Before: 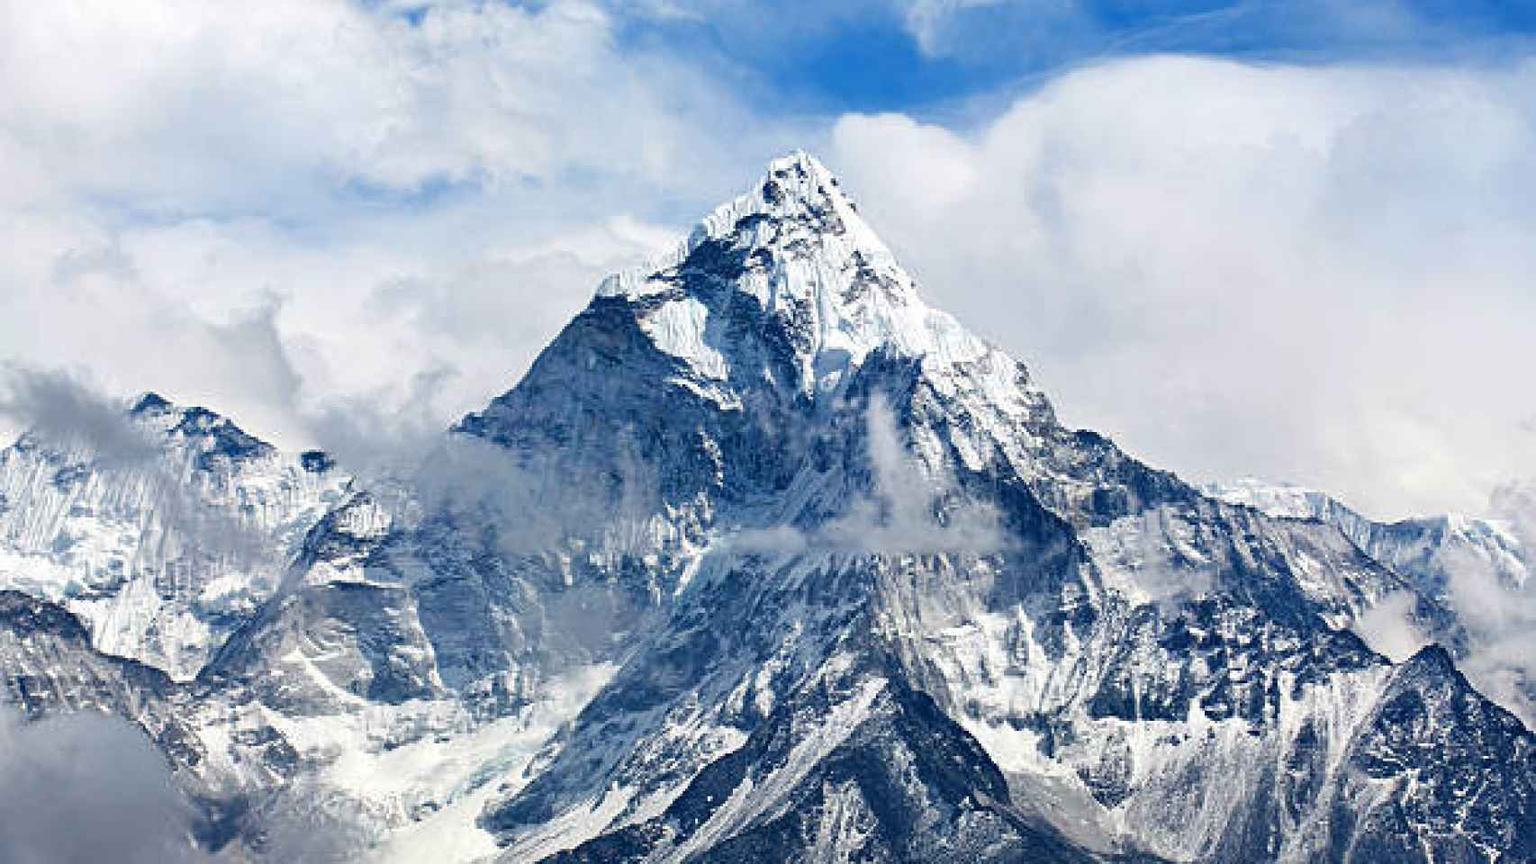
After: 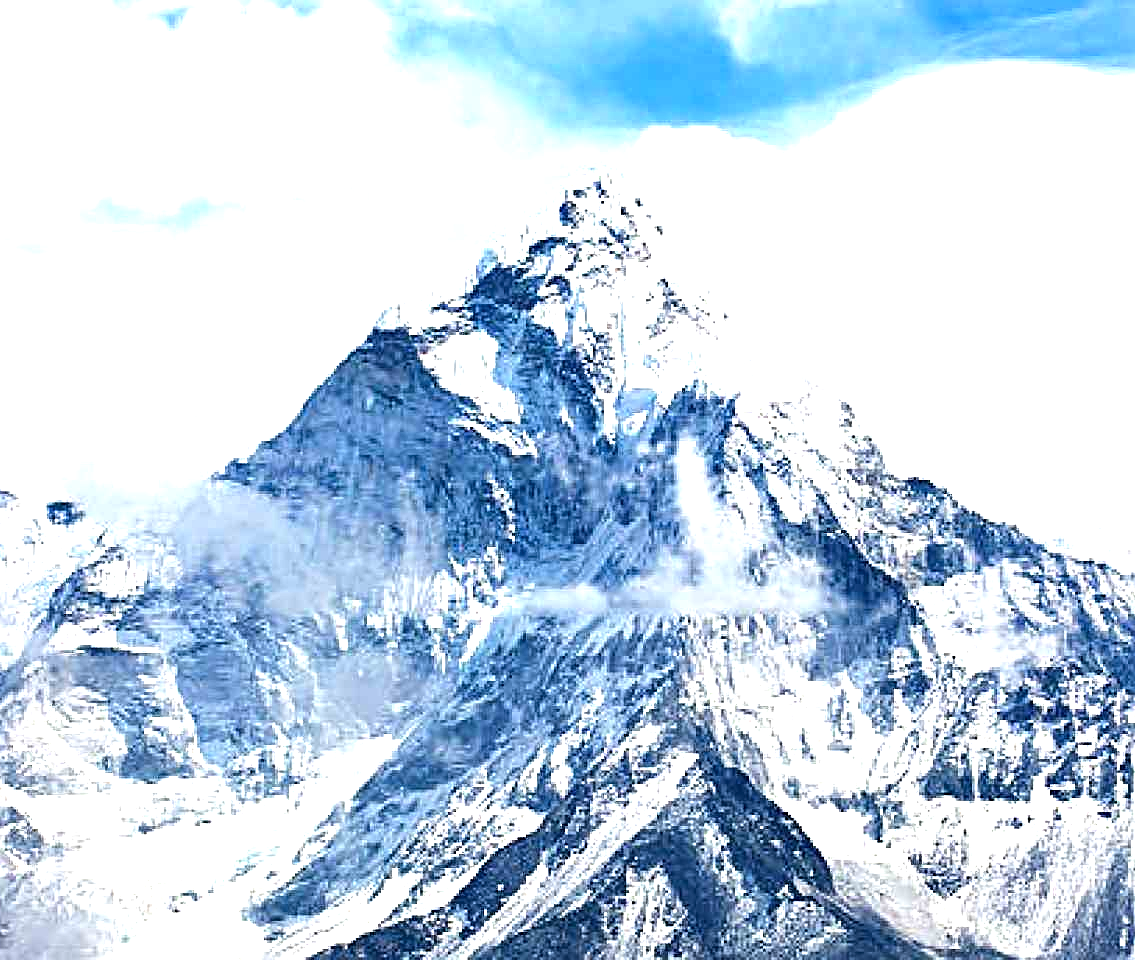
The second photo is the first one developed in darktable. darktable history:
exposure: exposure 0.935 EV, compensate highlight preservation false
crop: left 16.899%, right 16.556%
tone equalizer: -8 EV -0.417 EV, -7 EV -0.389 EV, -6 EV -0.333 EV, -5 EV -0.222 EV, -3 EV 0.222 EV, -2 EV 0.333 EV, -1 EV 0.389 EV, +0 EV 0.417 EV, edges refinement/feathering 500, mask exposure compensation -1.57 EV, preserve details no
sharpen: on, module defaults
